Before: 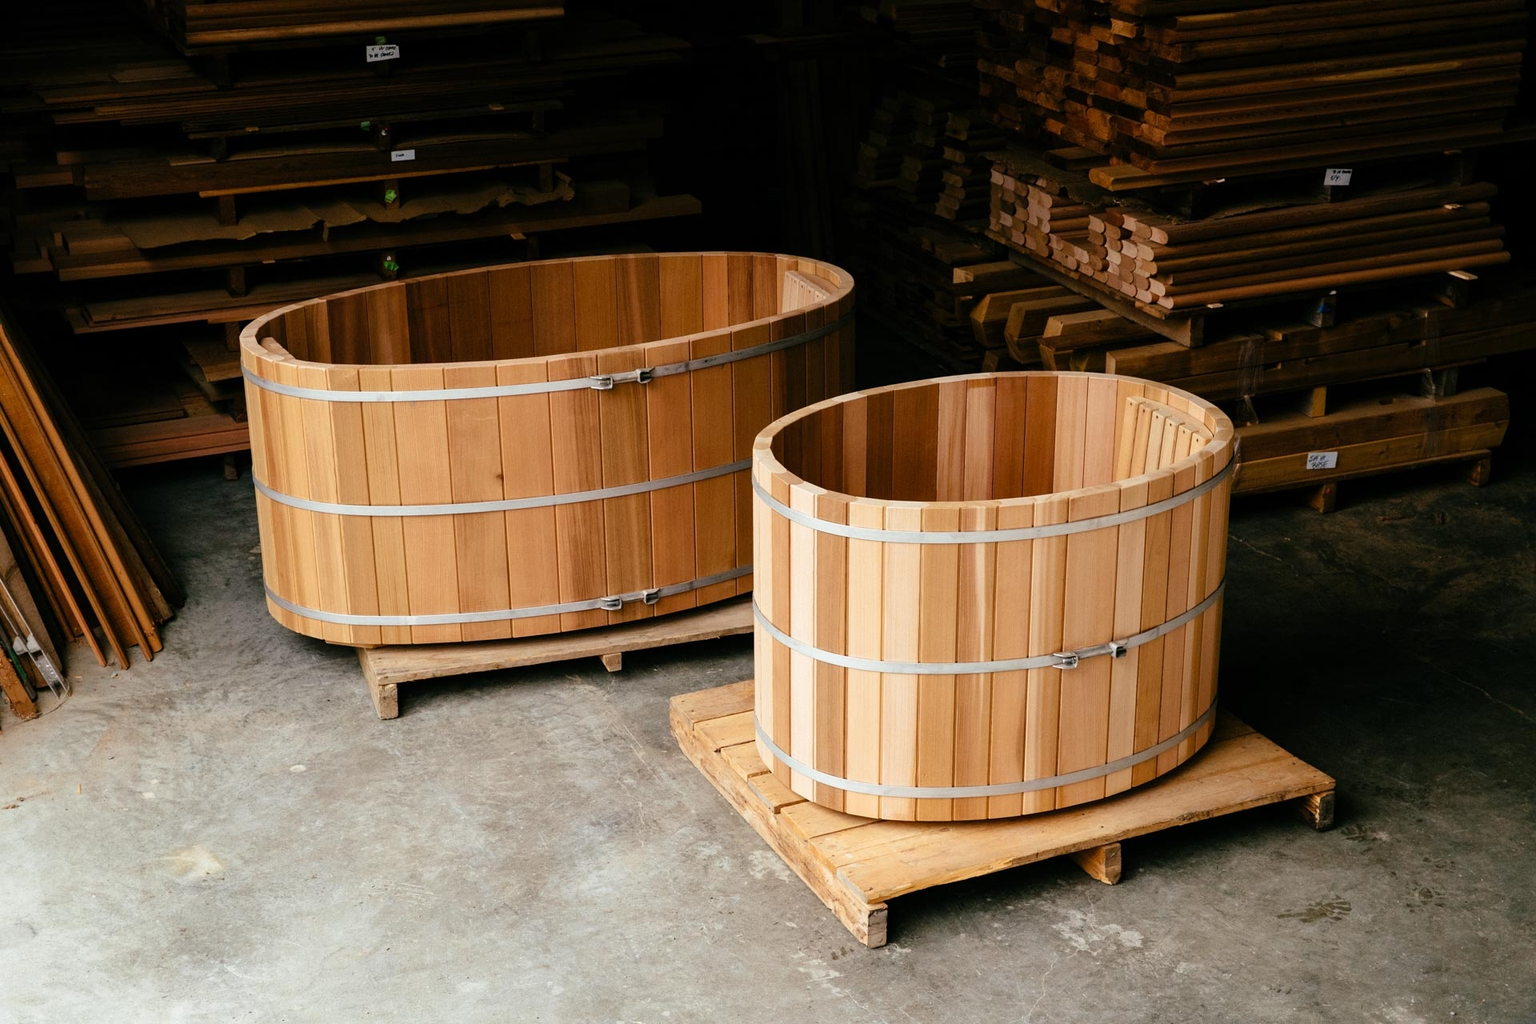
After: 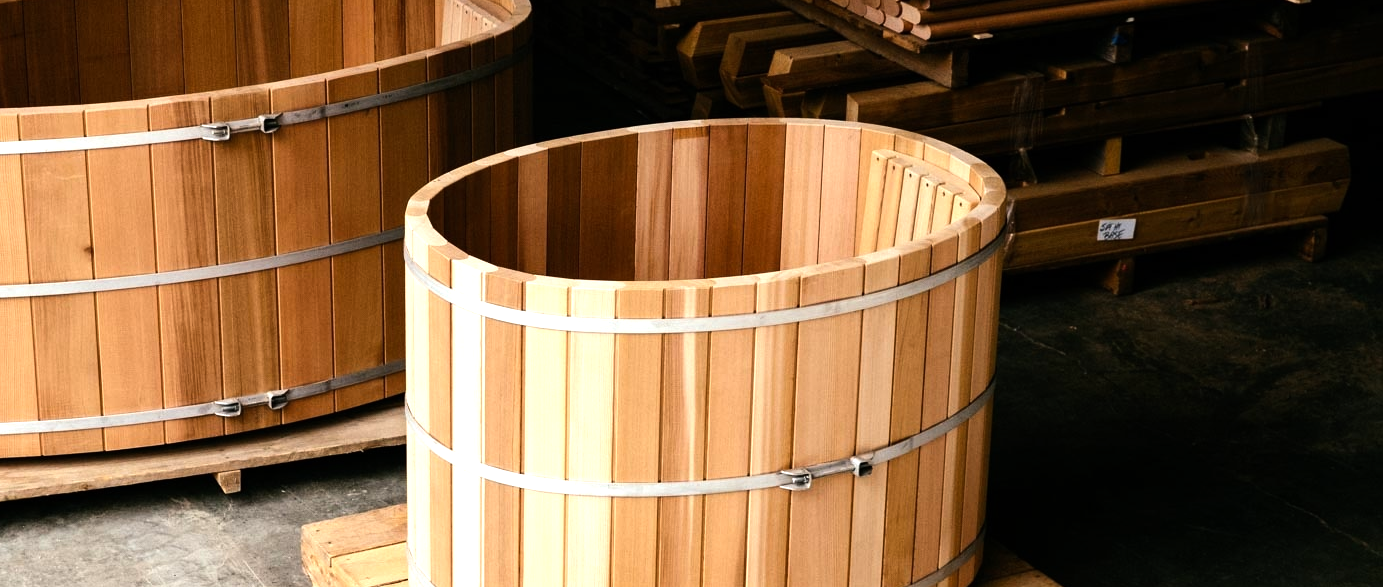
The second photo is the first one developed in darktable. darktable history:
crop and rotate: left 27.938%, top 27.046%, bottom 27.046%
tone equalizer: -8 EV -0.75 EV, -7 EV -0.7 EV, -6 EV -0.6 EV, -5 EV -0.4 EV, -3 EV 0.4 EV, -2 EV 0.6 EV, -1 EV 0.7 EV, +0 EV 0.75 EV, edges refinement/feathering 500, mask exposure compensation -1.57 EV, preserve details no
